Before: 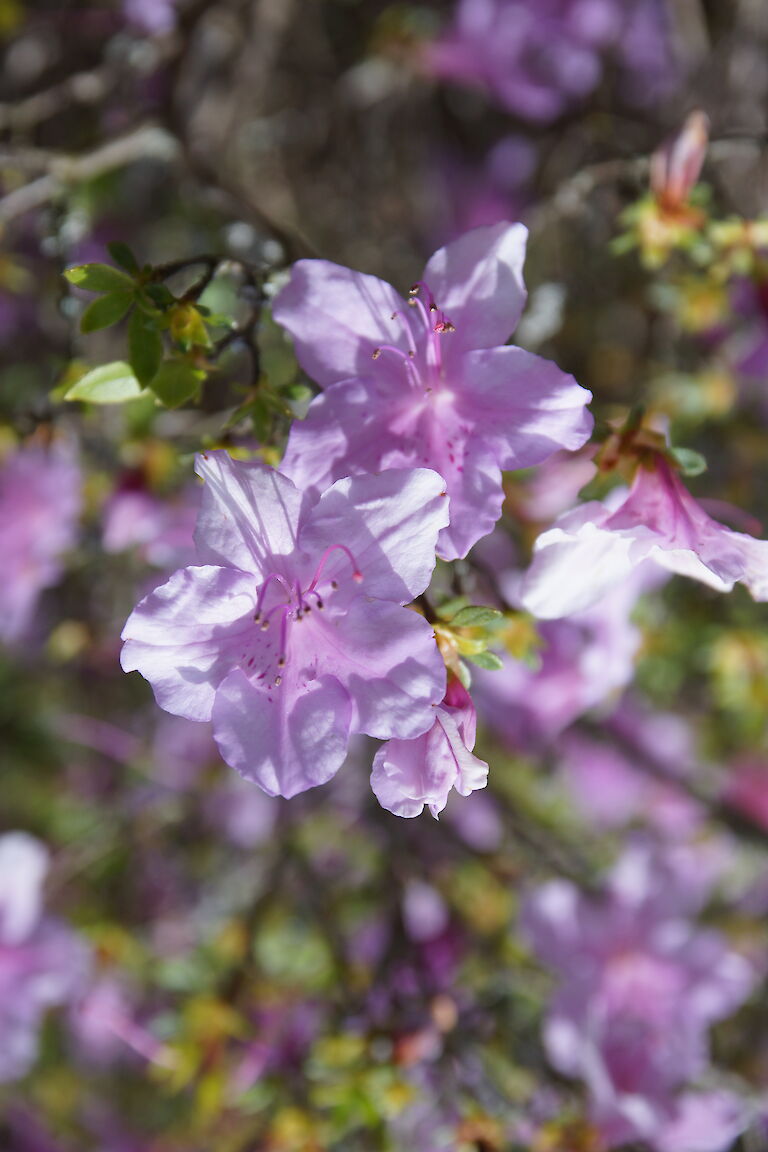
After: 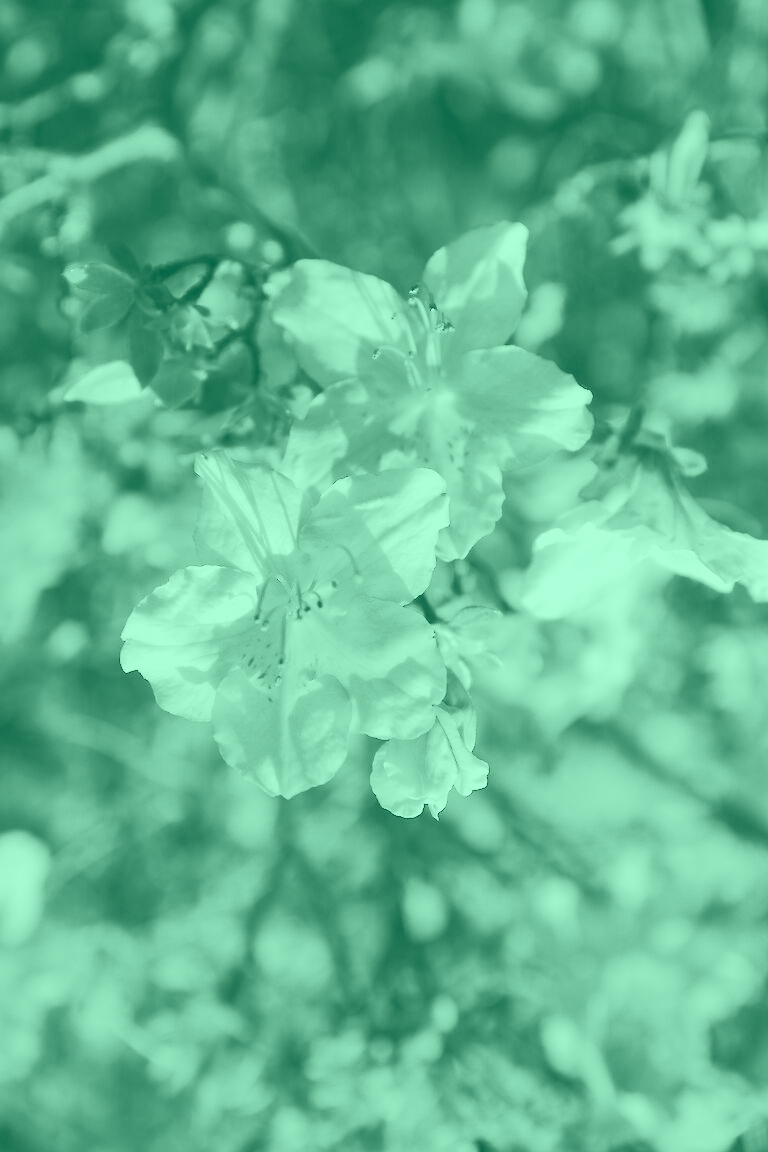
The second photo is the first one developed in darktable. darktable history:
contrast brightness saturation: contrast 0.26, brightness 0.02, saturation 0.87
colorize: hue 147.6°, saturation 65%, lightness 21.64%
exposure: black level correction 0.001, exposure 1.3 EV, compensate highlight preservation false
